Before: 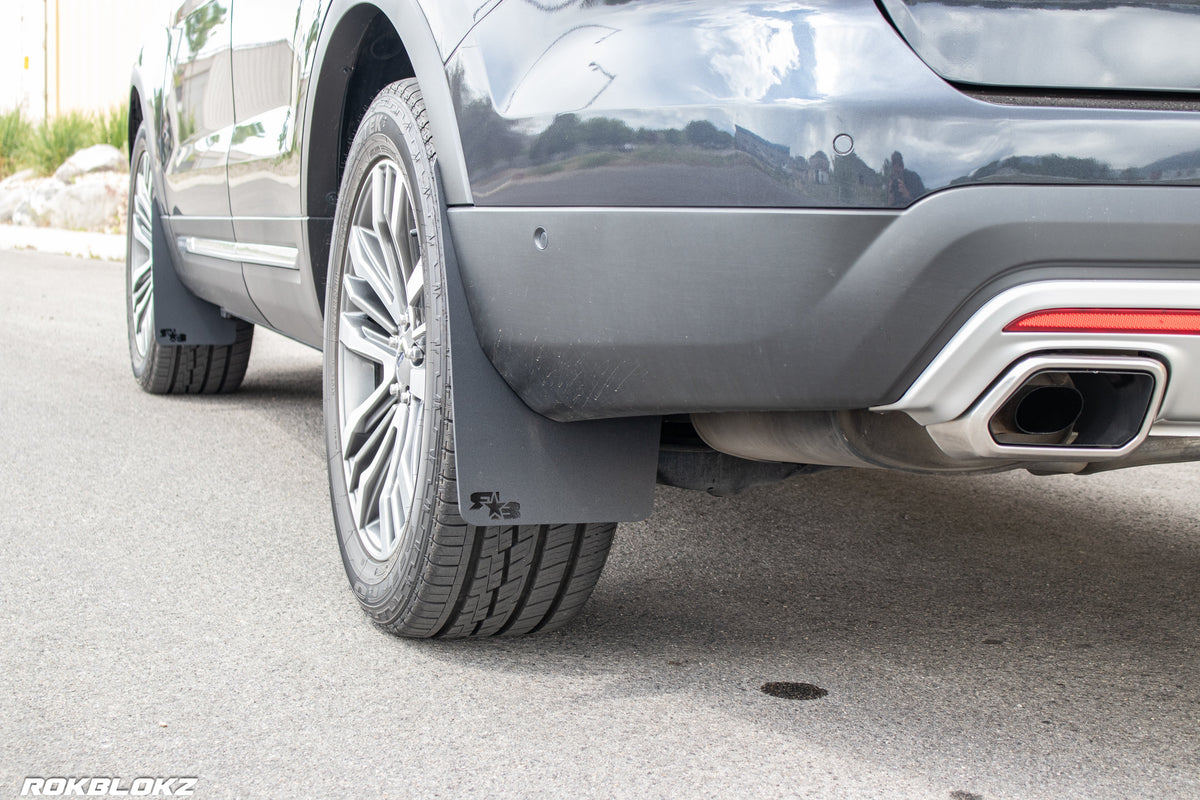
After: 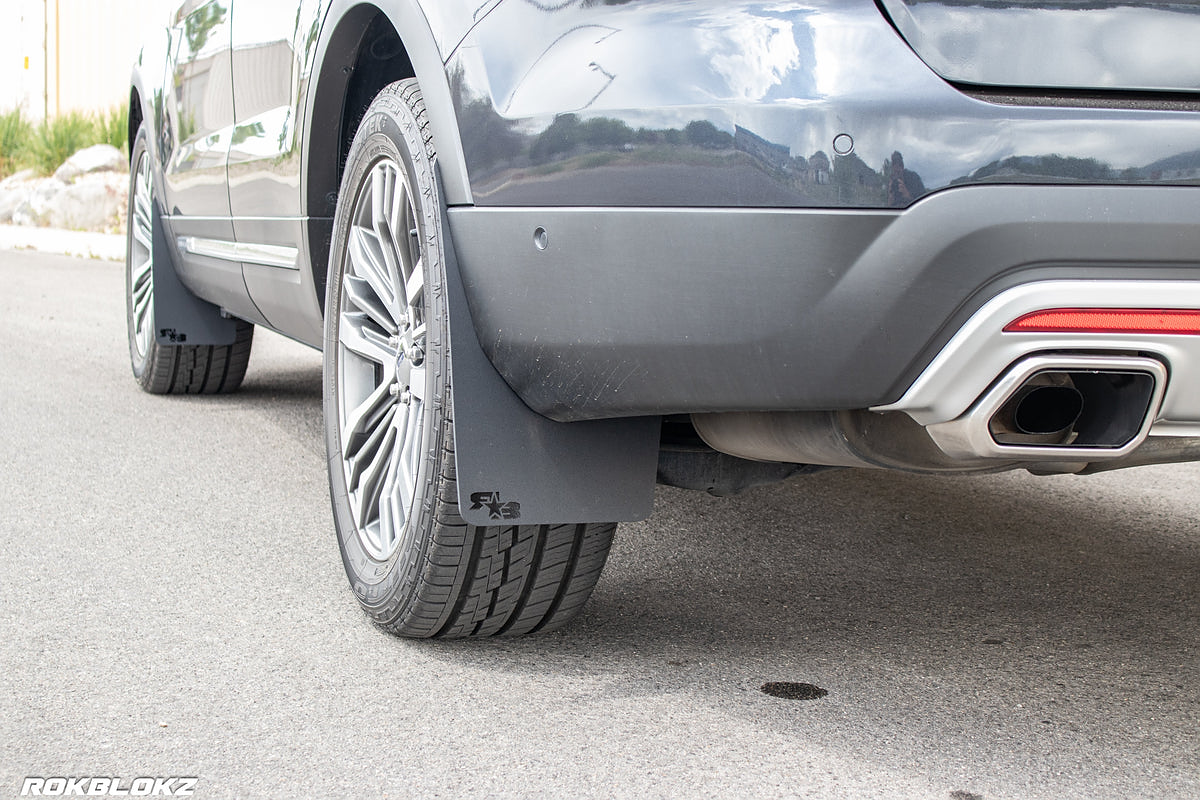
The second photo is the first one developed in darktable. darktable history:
sharpen: radius 1.004
